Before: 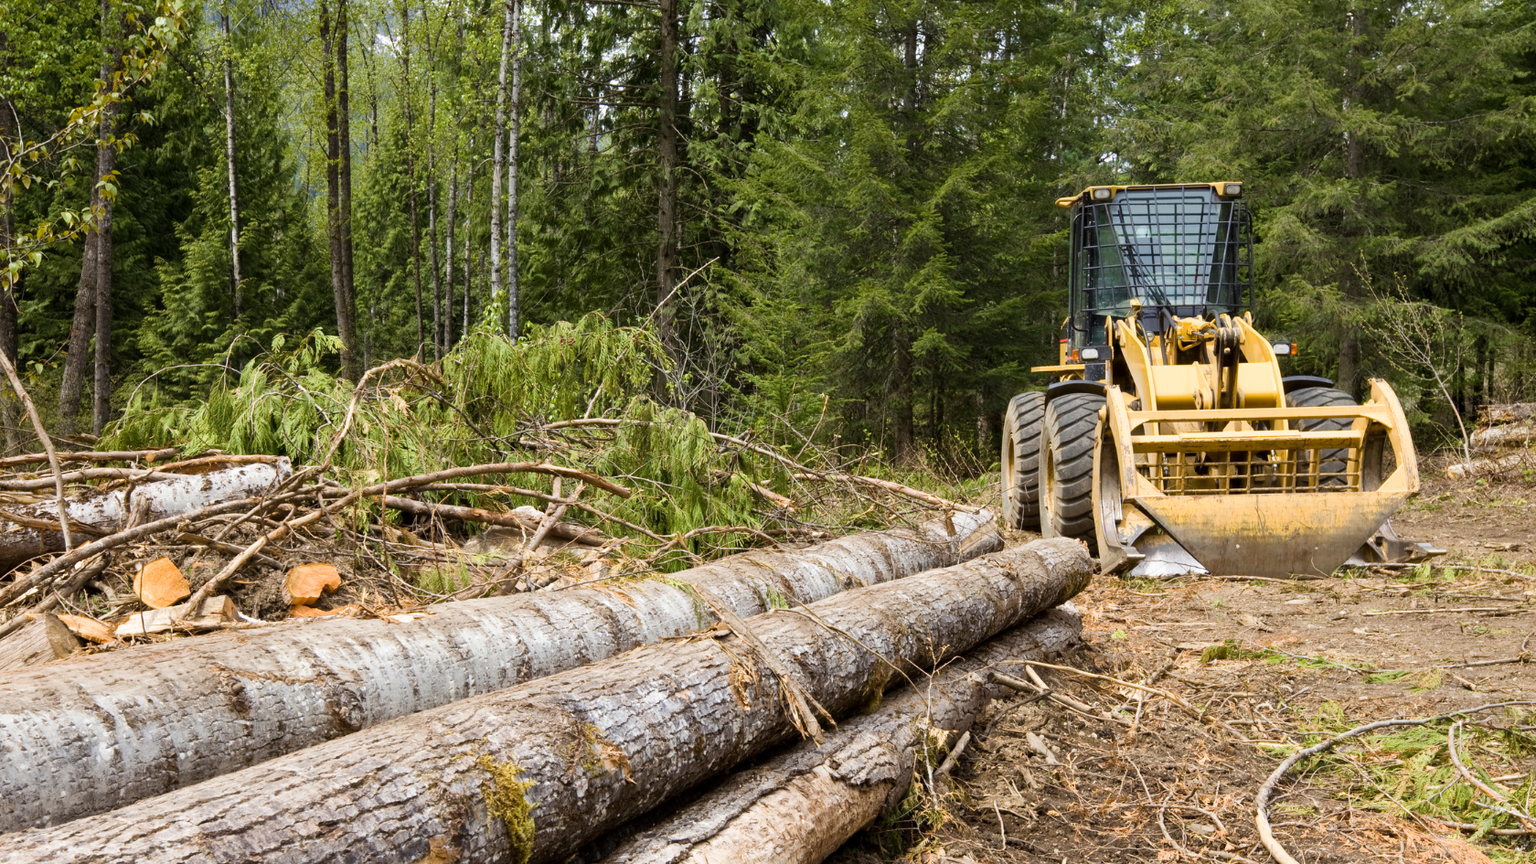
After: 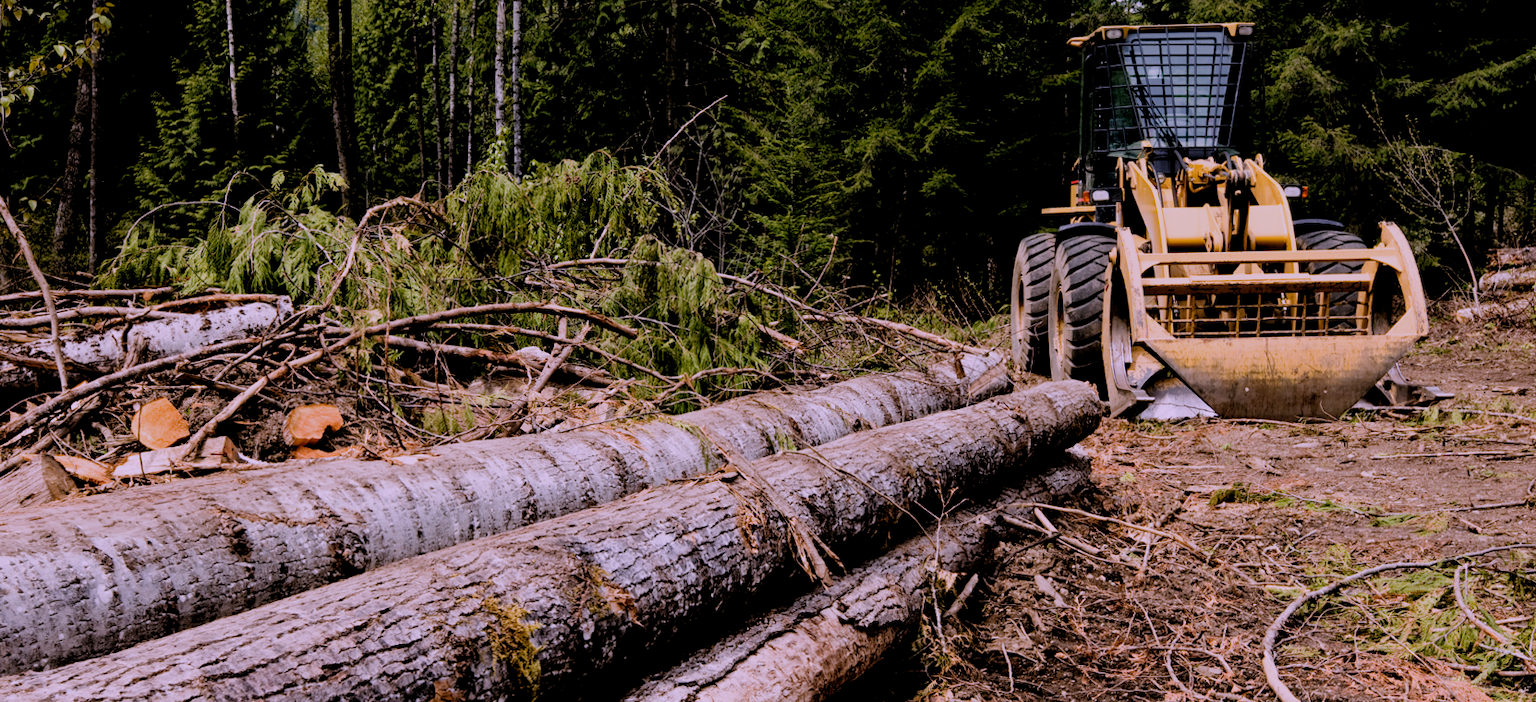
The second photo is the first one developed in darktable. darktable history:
crop and rotate: top 18.507%
rotate and perspective: rotation 0.174°, lens shift (vertical) 0.013, lens shift (horizontal) 0.019, shear 0.001, automatic cropping original format, crop left 0.007, crop right 0.991, crop top 0.016, crop bottom 0.997
exposure: exposure -2.002 EV, compensate highlight preservation false
rgb levels: levels [[0.013, 0.434, 0.89], [0, 0.5, 1], [0, 0.5, 1]]
color correction: highlights a* 15.46, highlights b* -20.56
filmic rgb: middle gray luminance 10%, black relative exposure -8.61 EV, white relative exposure 3.3 EV, threshold 6 EV, target black luminance 0%, hardness 5.2, latitude 44.69%, contrast 1.302, highlights saturation mix 5%, shadows ↔ highlights balance 24.64%, add noise in highlights 0, preserve chrominance no, color science v3 (2019), use custom middle-gray values true, iterations of high-quality reconstruction 0, contrast in highlights soft, enable highlight reconstruction true
white balance: emerald 1
